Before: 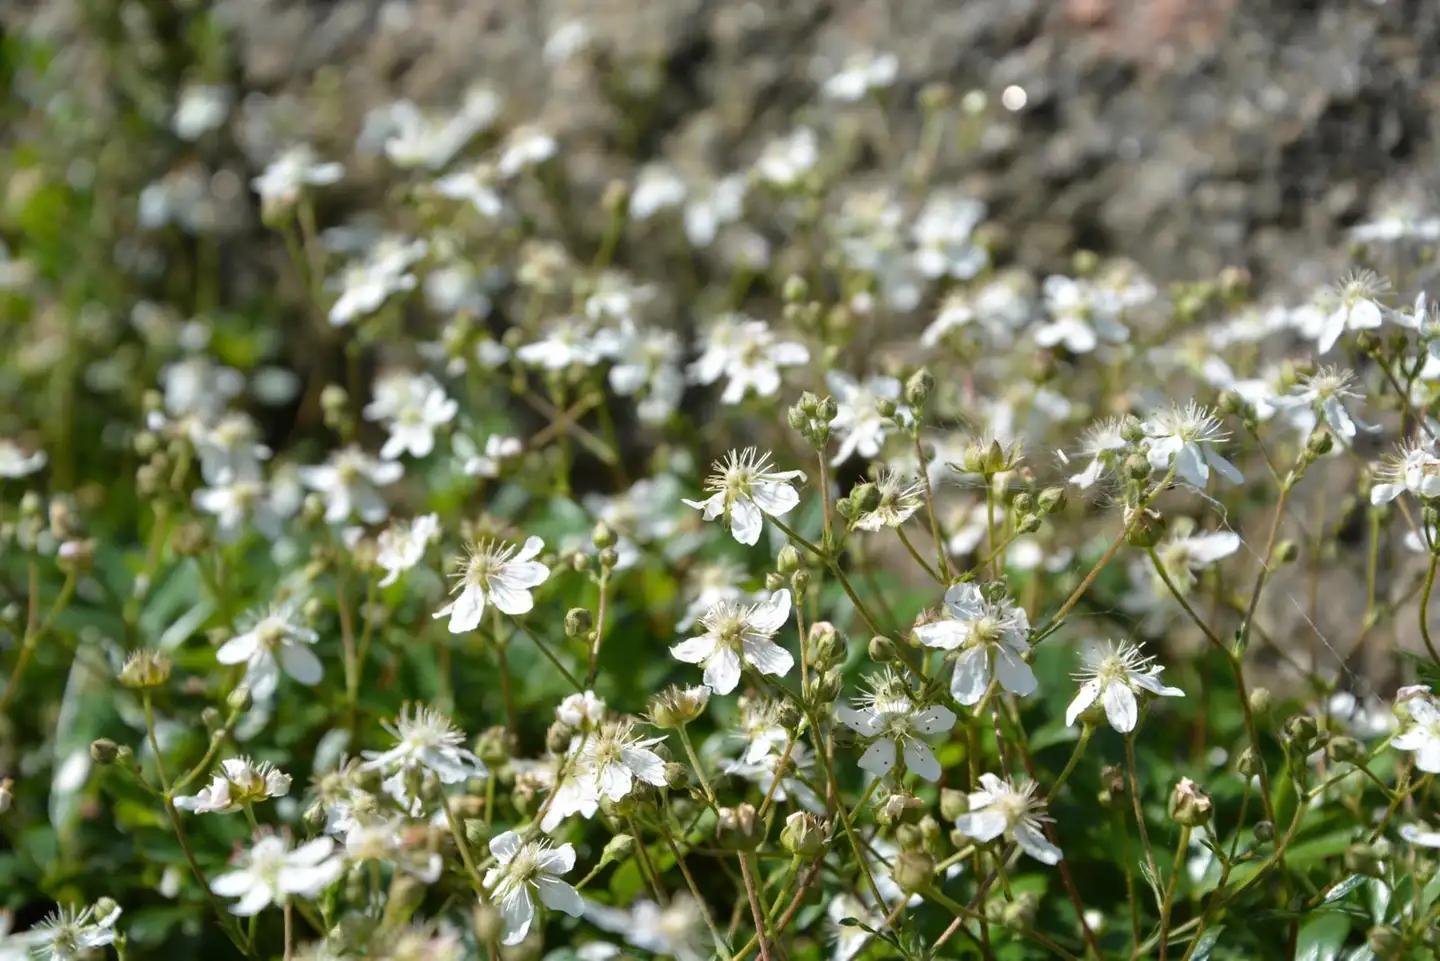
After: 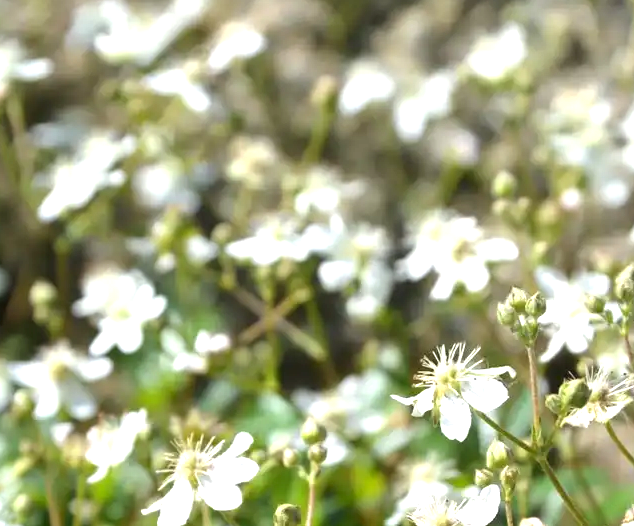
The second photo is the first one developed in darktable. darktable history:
crop: left 20.248%, top 10.86%, right 35.675%, bottom 34.321%
exposure: black level correction 0, exposure 0.9 EV, compensate highlight preservation false
